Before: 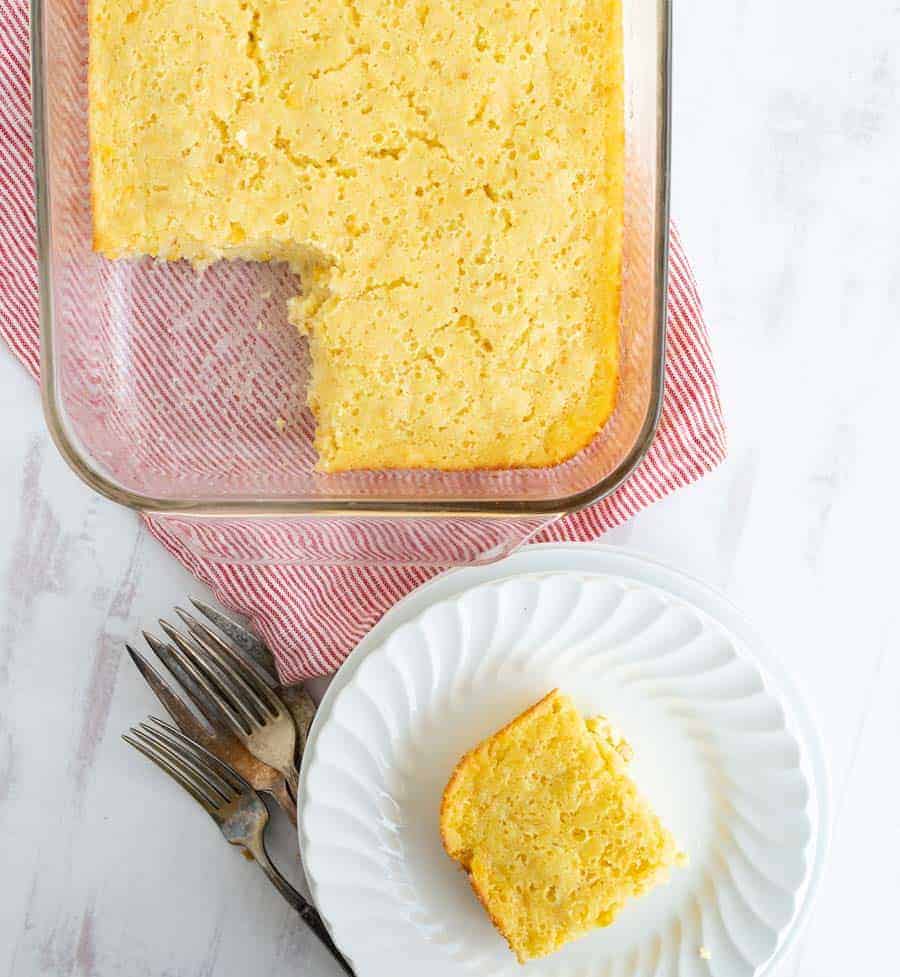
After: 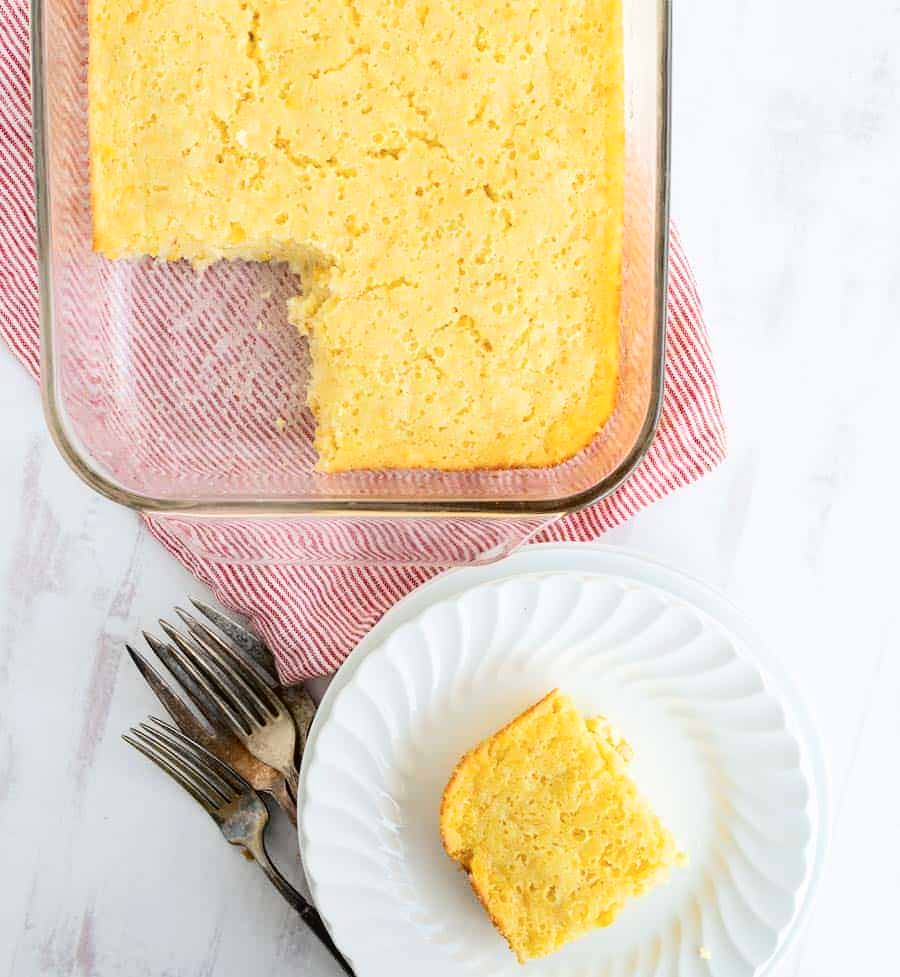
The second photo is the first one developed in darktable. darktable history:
tone curve: curves: ch0 [(0, 0) (0.003, 0.007) (0.011, 0.01) (0.025, 0.018) (0.044, 0.028) (0.069, 0.034) (0.1, 0.04) (0.136, 0.051) (0.177, 0.104) (0.224, 0.161) (0.277, 0.234) (0.335, 0.316) (0.399, 0.41) (0.468, 0.487) (0.543, 0.577) (0.623, 0.679) (0.709, 0.769) (0.801, 0.854) (0.898, 0.922) (1, 1)], color space Lab, independent channels, preserve colors none
